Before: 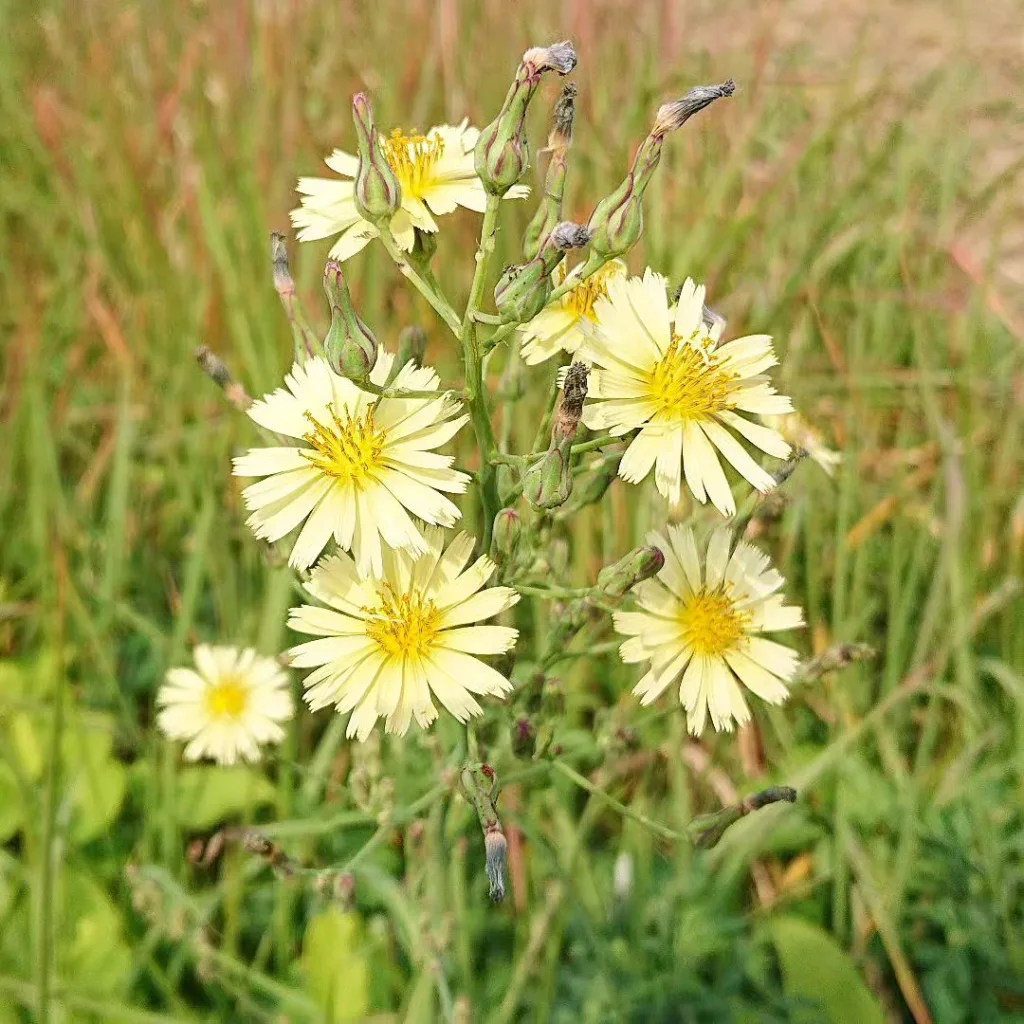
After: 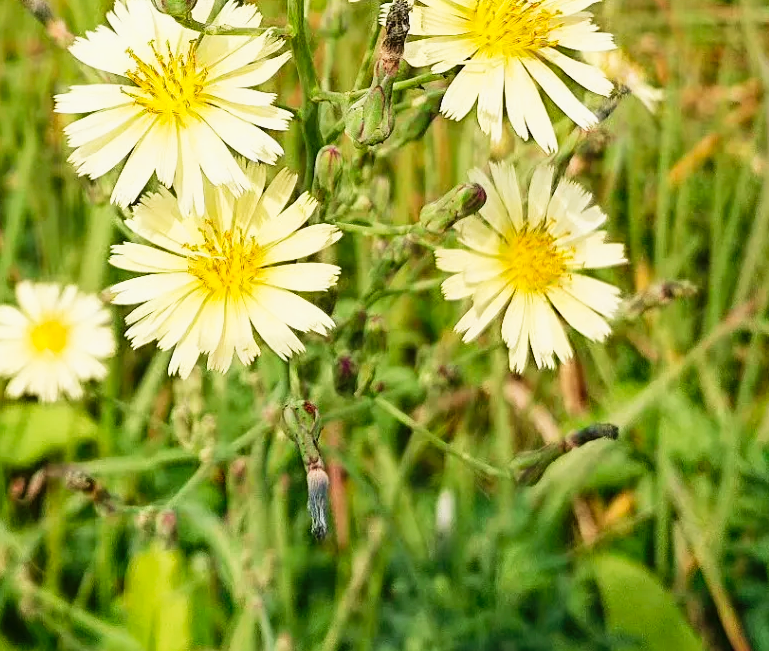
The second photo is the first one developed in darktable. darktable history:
tone curve: curves: ch0 [(0, 0) (0.059, 0.027) (0.178, 0.105) (0.292, 0.233) (0.485, 0.472) (0.837, 0.887) (1, 0.983)]; ch1 [(0, 0) (0.23, 0.166) (0.34, 0.298) (0.371, 0.334) (0.435, 0.413) (0.477, 0.469) (0.499, 0.498) (0.534, 0.551) (0.56, 0.585) (0.754, 0.801) (1, 1)]; ch2 [(0, 0) (0.431, 0.414) (0.498, 0.503) (0.524, 0.531) (0.568, 0.567) (0.6, 0.597) (0.65, 0.651) (0.752, 0.764) (1, 1)], preserve colors none
crop and rotate: left 17.454%, top 35.462%, right 7.402%, bottom 0.915%
